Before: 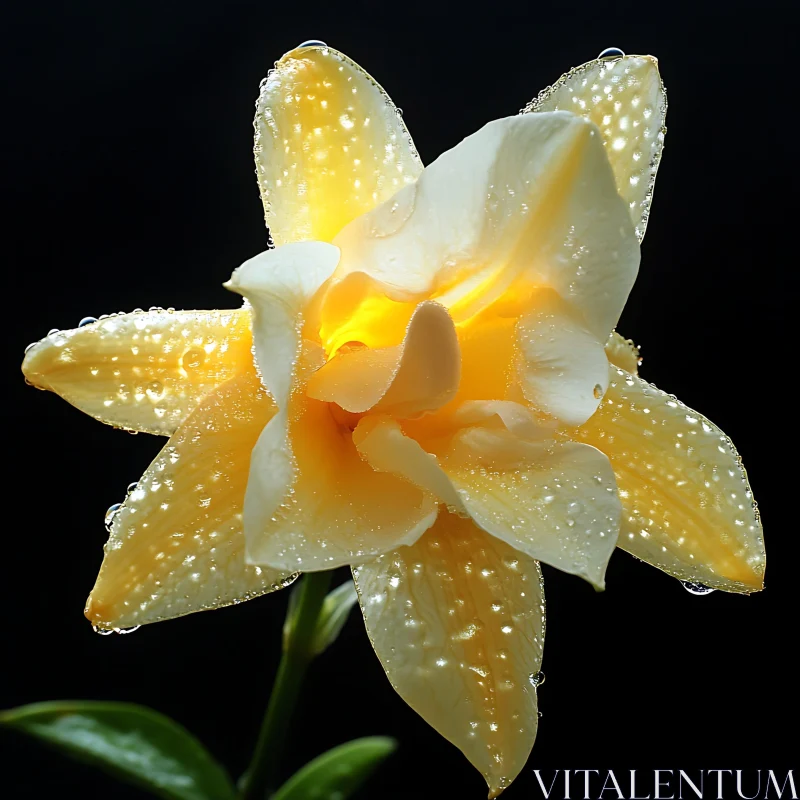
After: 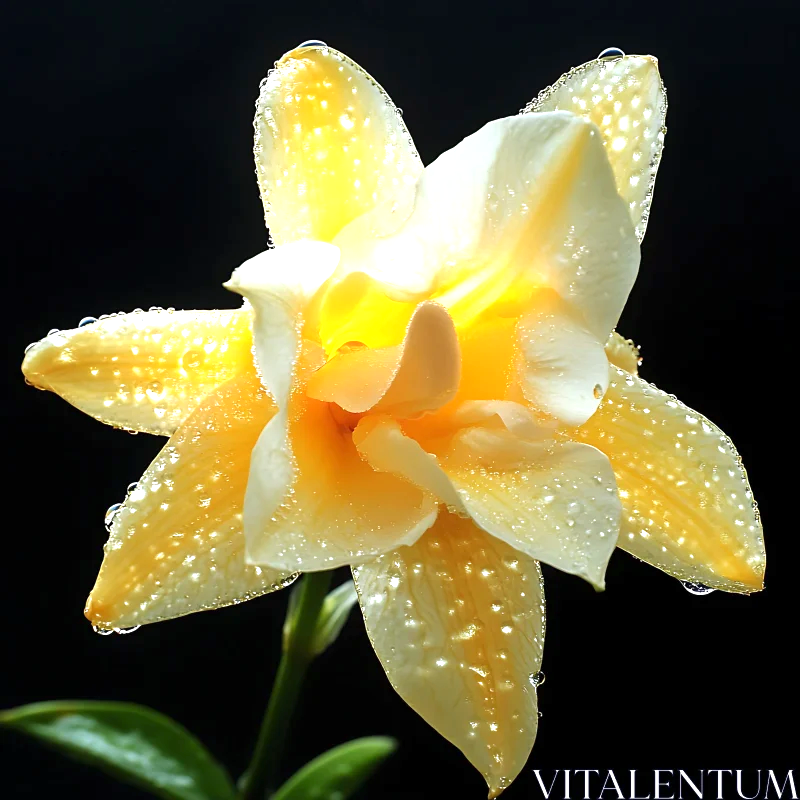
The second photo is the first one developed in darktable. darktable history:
exposure: exposure 0.72 EV, compensate exposure bias true, compensate highlight preservation false
